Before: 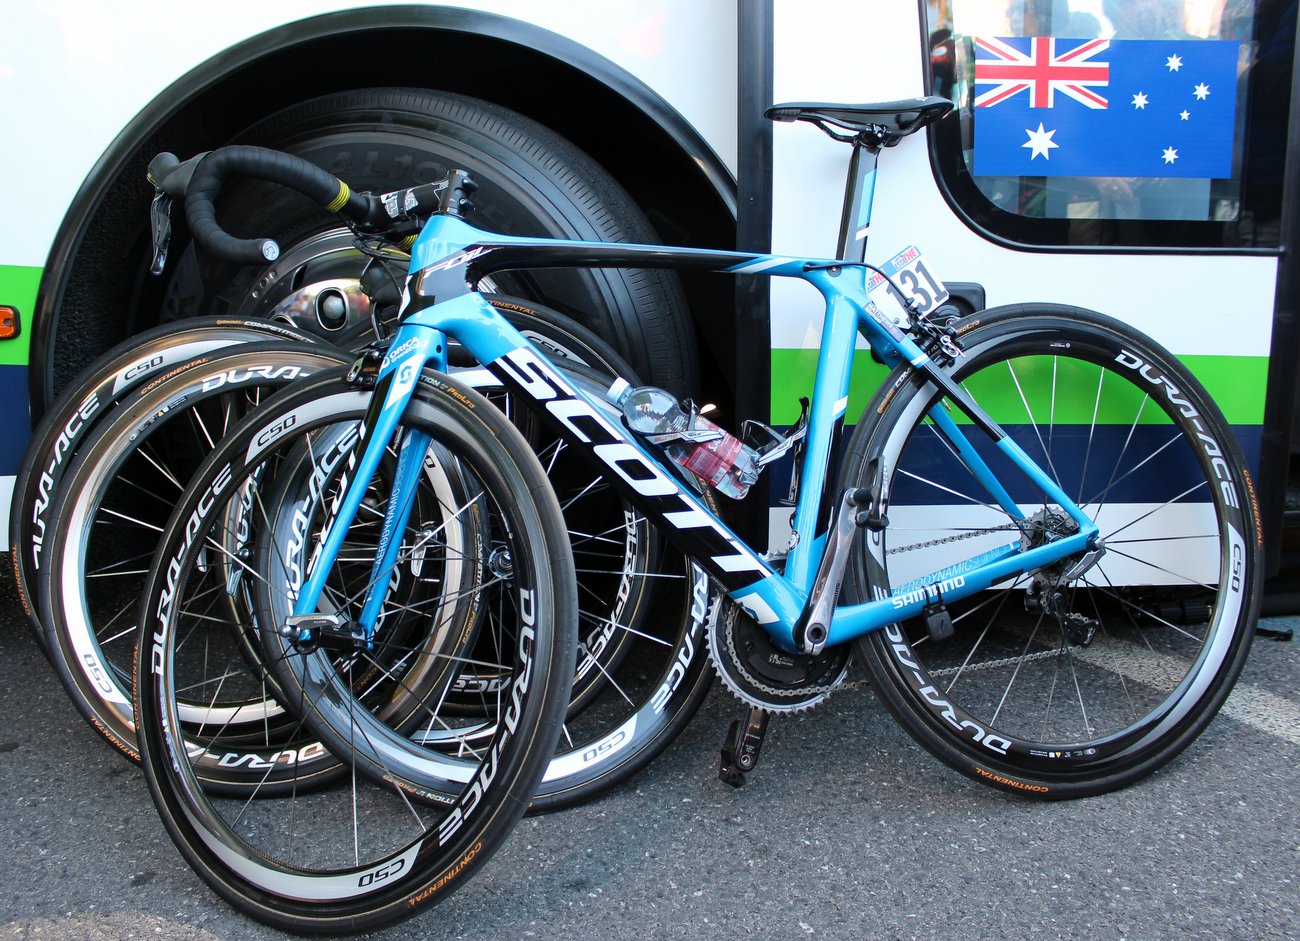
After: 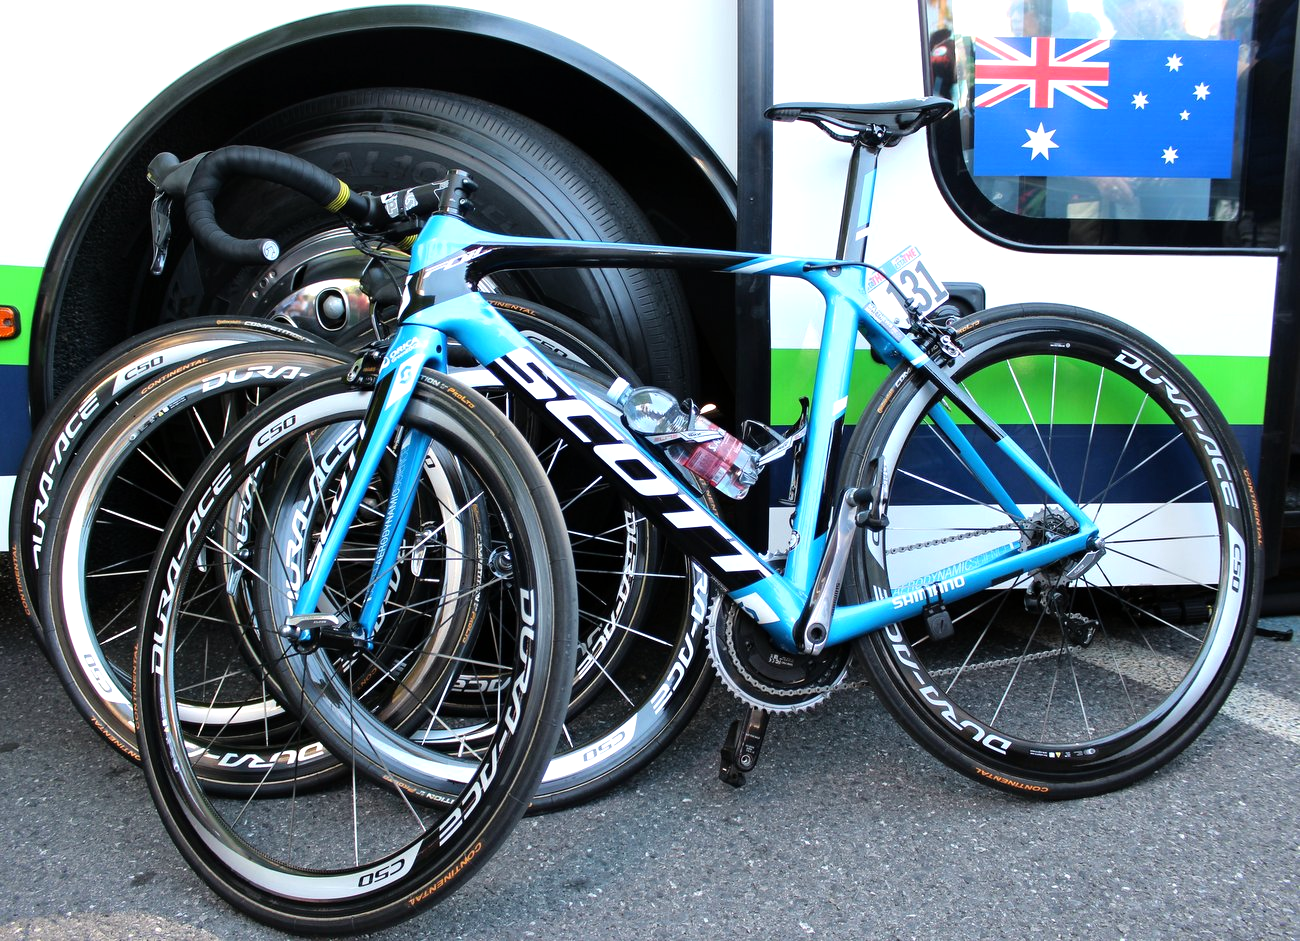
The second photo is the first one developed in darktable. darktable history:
tone equalizer: -8 EV -0.406 EV, -7 EV -0.368 EV, -6 EV -0.343 EV, -5 EV -0.254 EV, -3 EV 0.208 EV, -2 EV 0.313 EV, -1 EV 0.381 EV, +0 EV 0.39 EV
